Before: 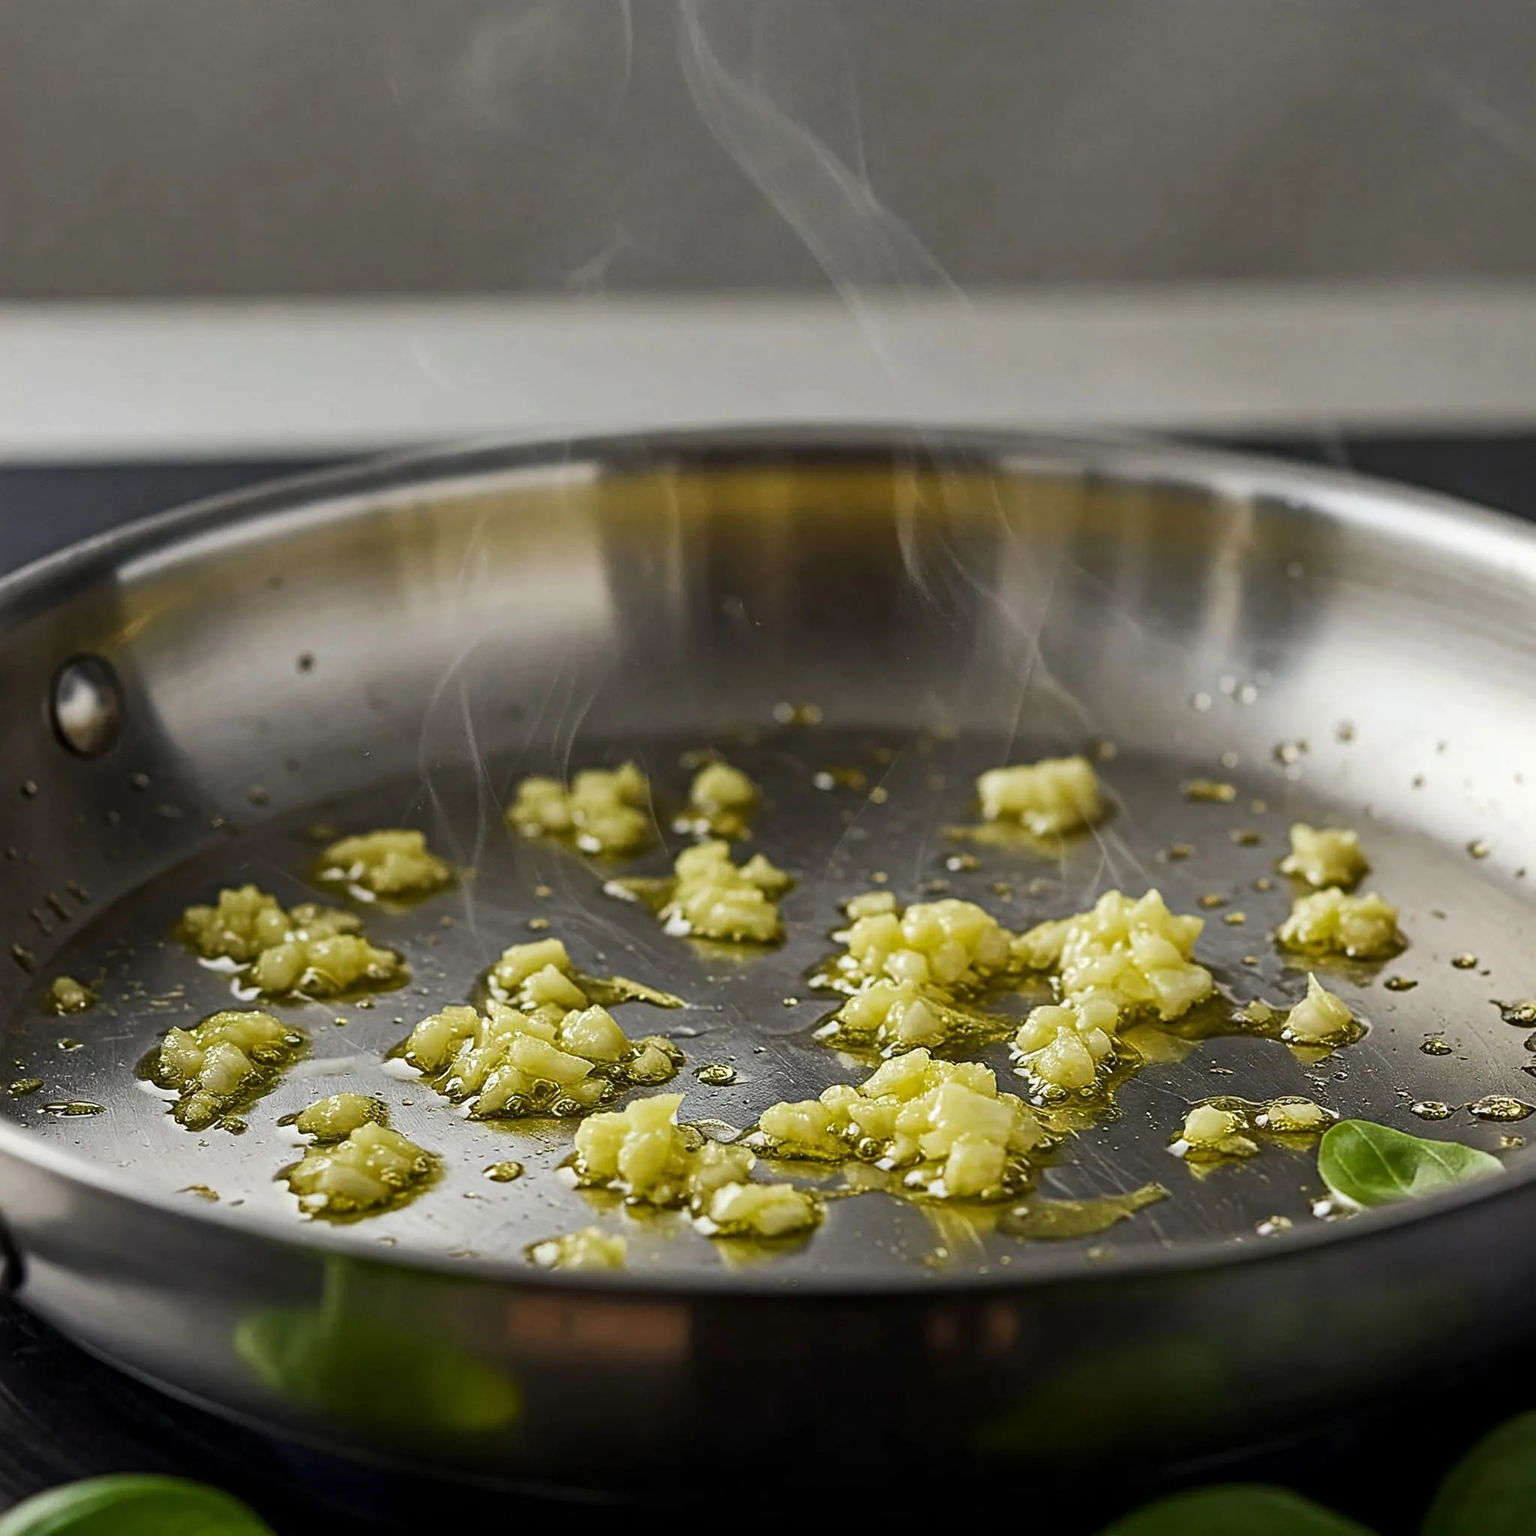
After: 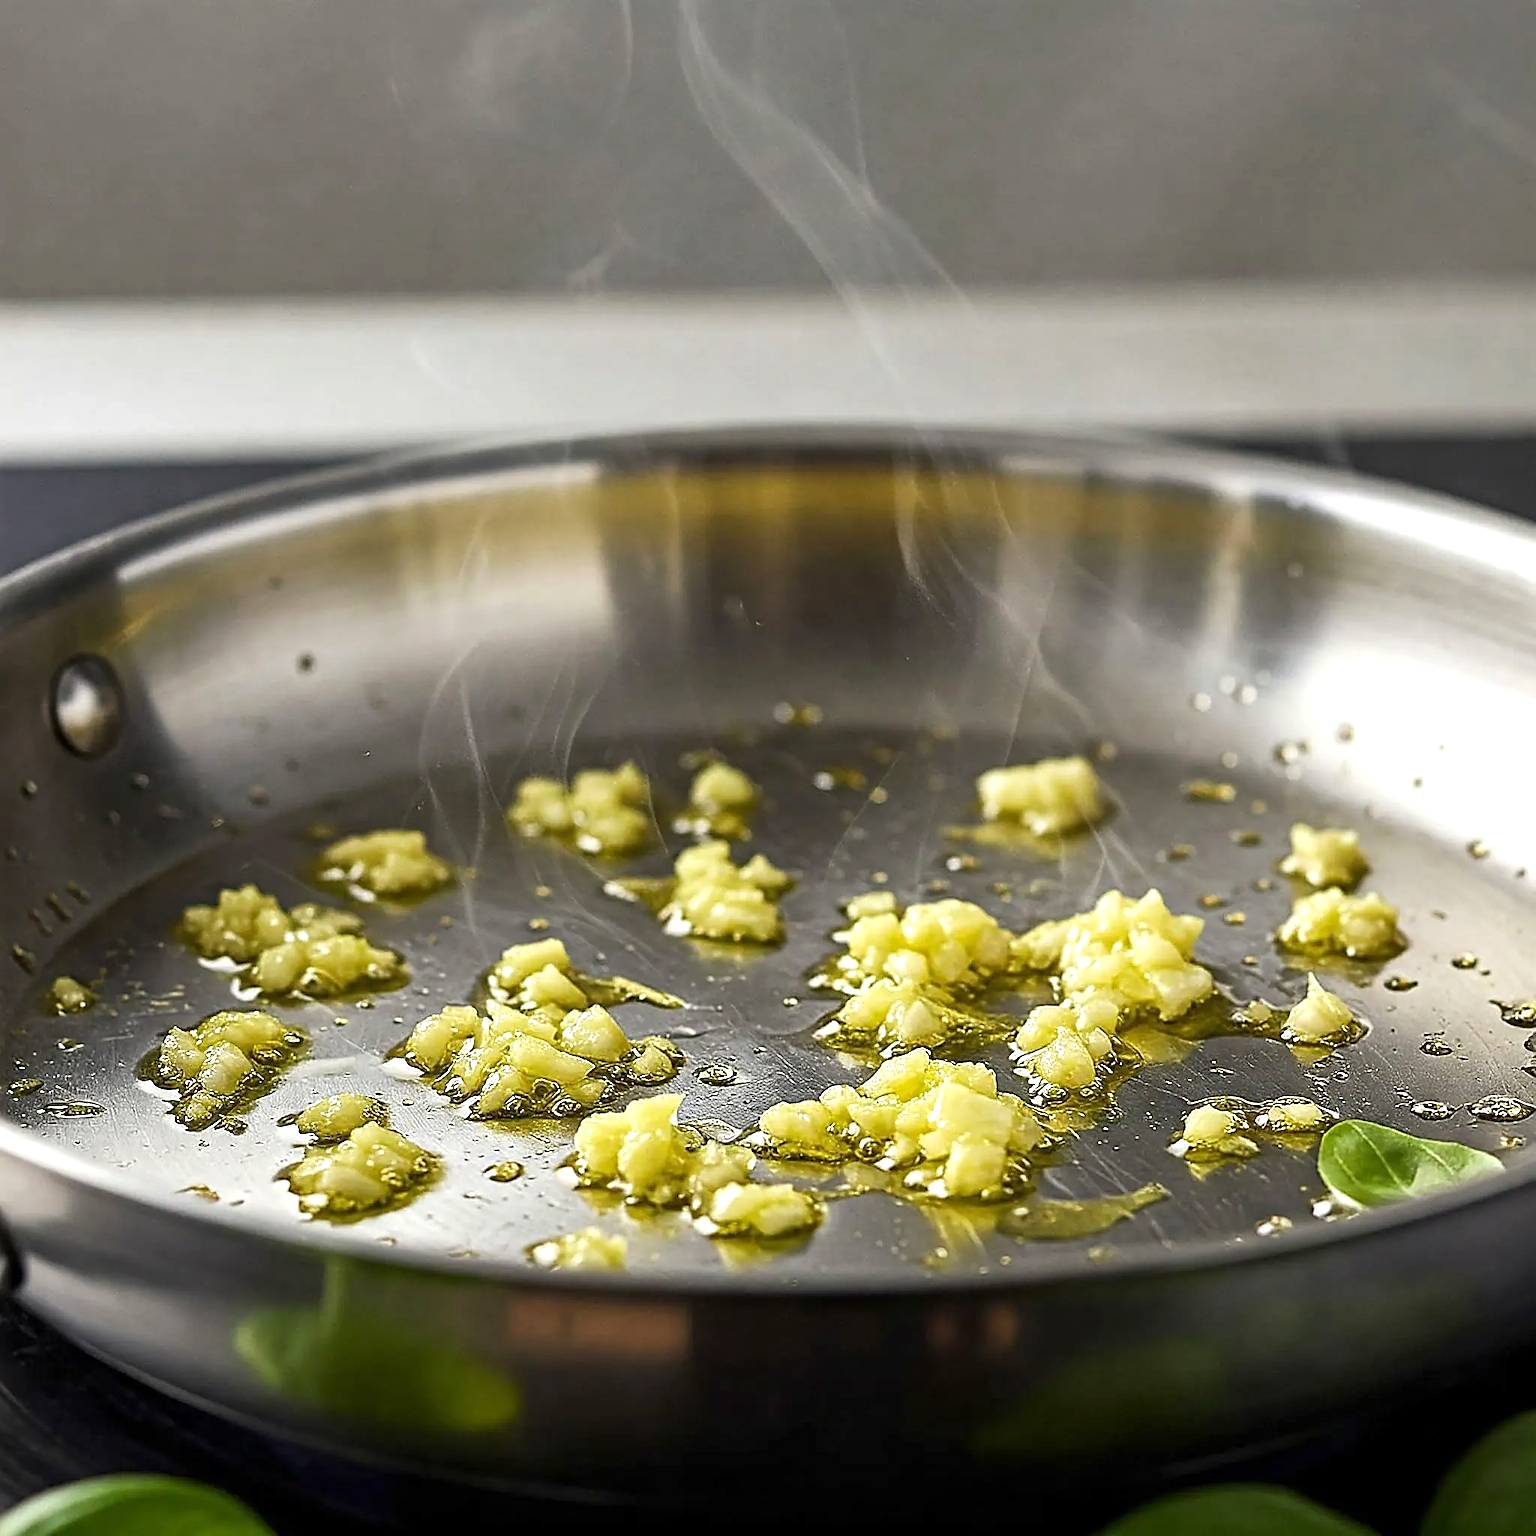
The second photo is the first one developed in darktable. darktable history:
sharpen: radius 1.4, amount 1.25, threshold 0.7
exposure: exposure 0.6 EV, compensate highlight preservation false
